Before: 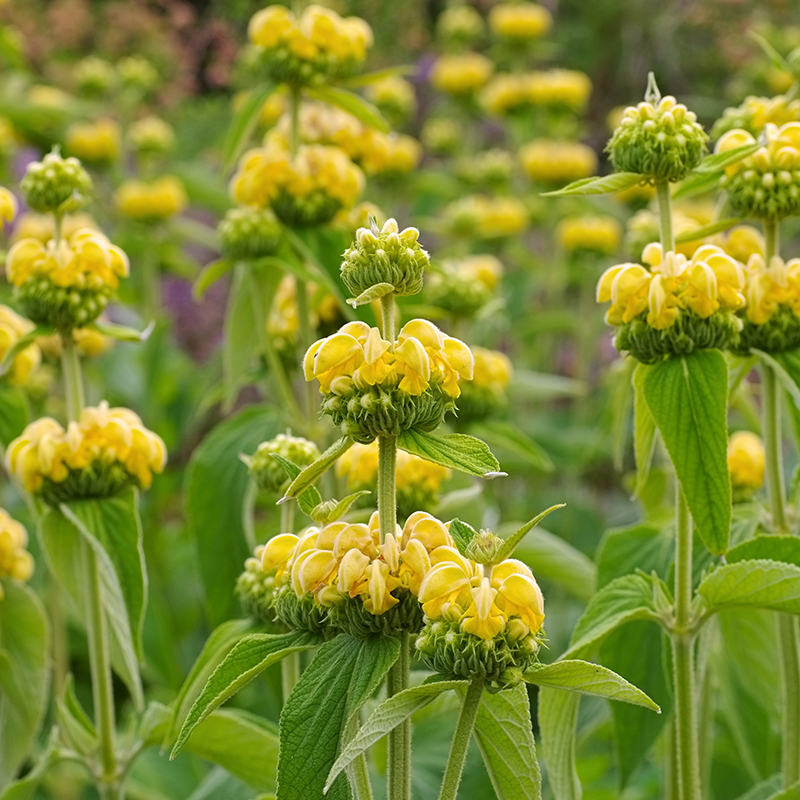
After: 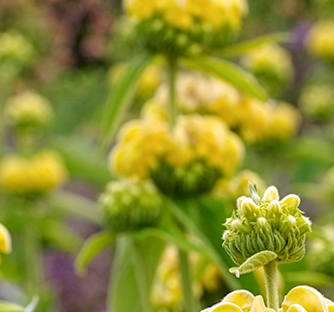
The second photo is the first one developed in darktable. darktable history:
crop: left 15.452%, top 5.459%, right 43.956%, bottom 56.62%
local contrast: on, module defaults
exposure: compensate highlight preservation false
rotate and perspective: rotation -1.77°, lens shift (horizontal) 0.004, automatic cropping off
